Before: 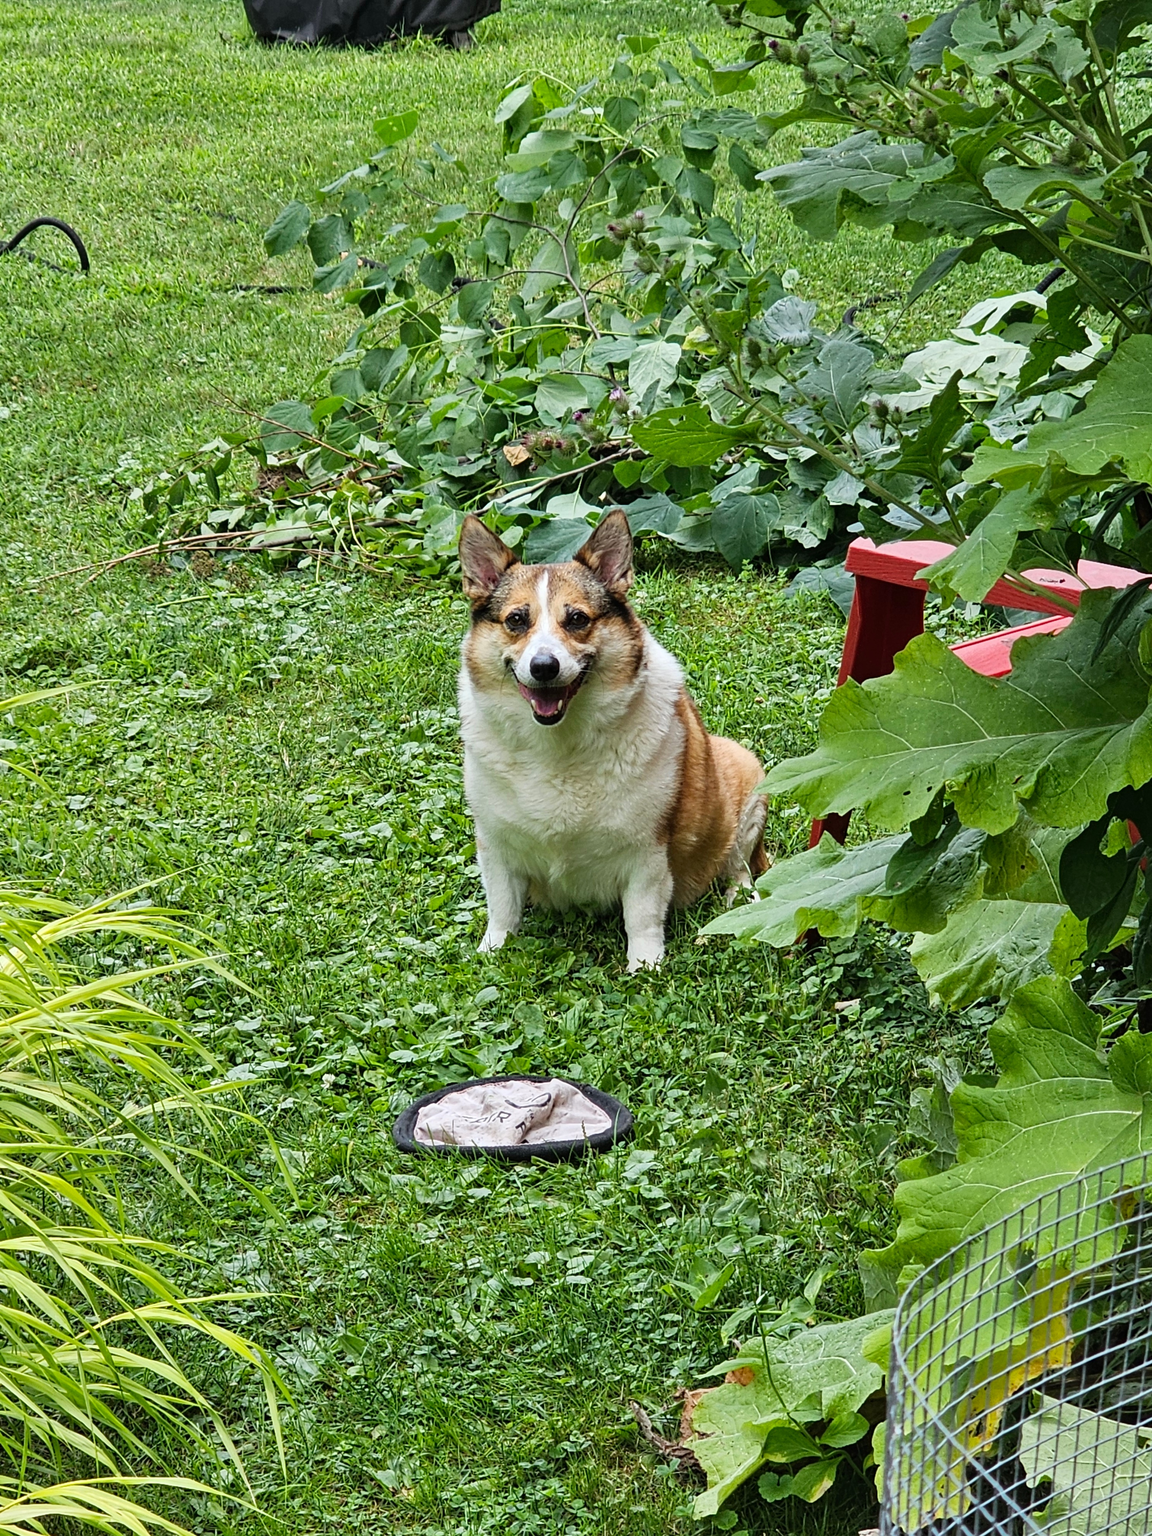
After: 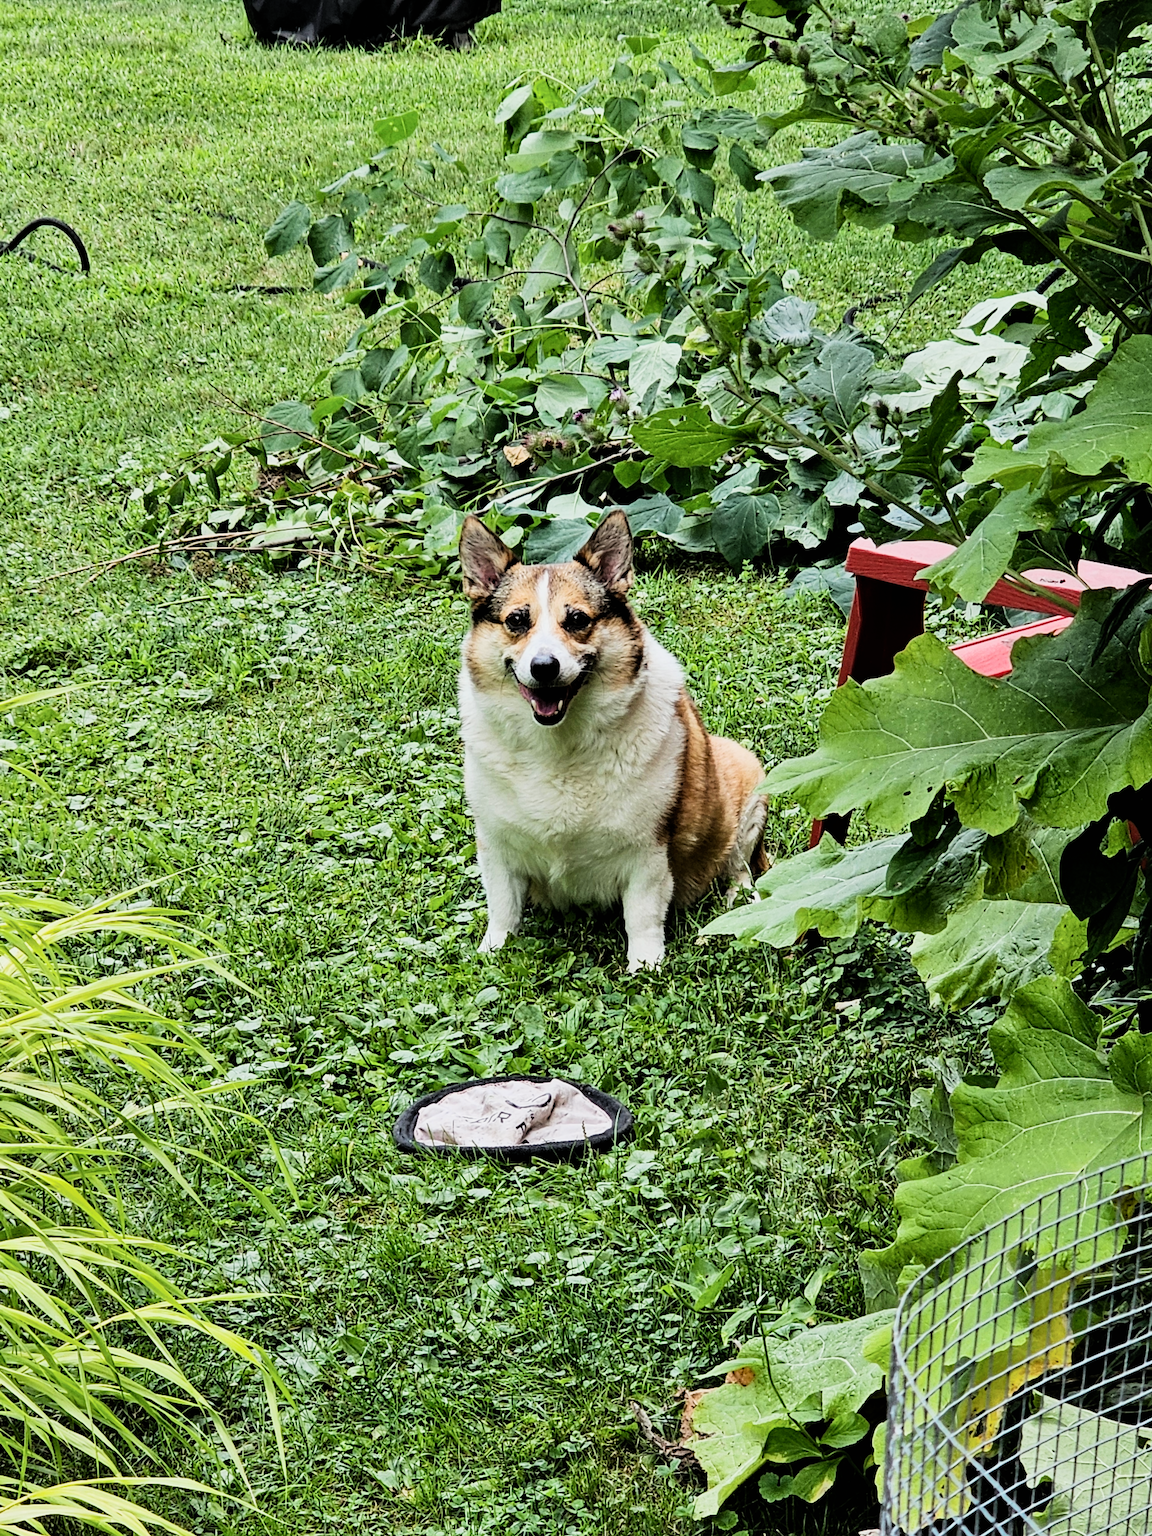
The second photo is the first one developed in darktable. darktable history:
contrast brightness saturation: contrast 0.15, brightness 0.05
filmic rgb: black relative exposure -5 EV, white relative exposure 3.5 EV, hardness 3.19, contrast 1.3, highlights saturation mix -50%
